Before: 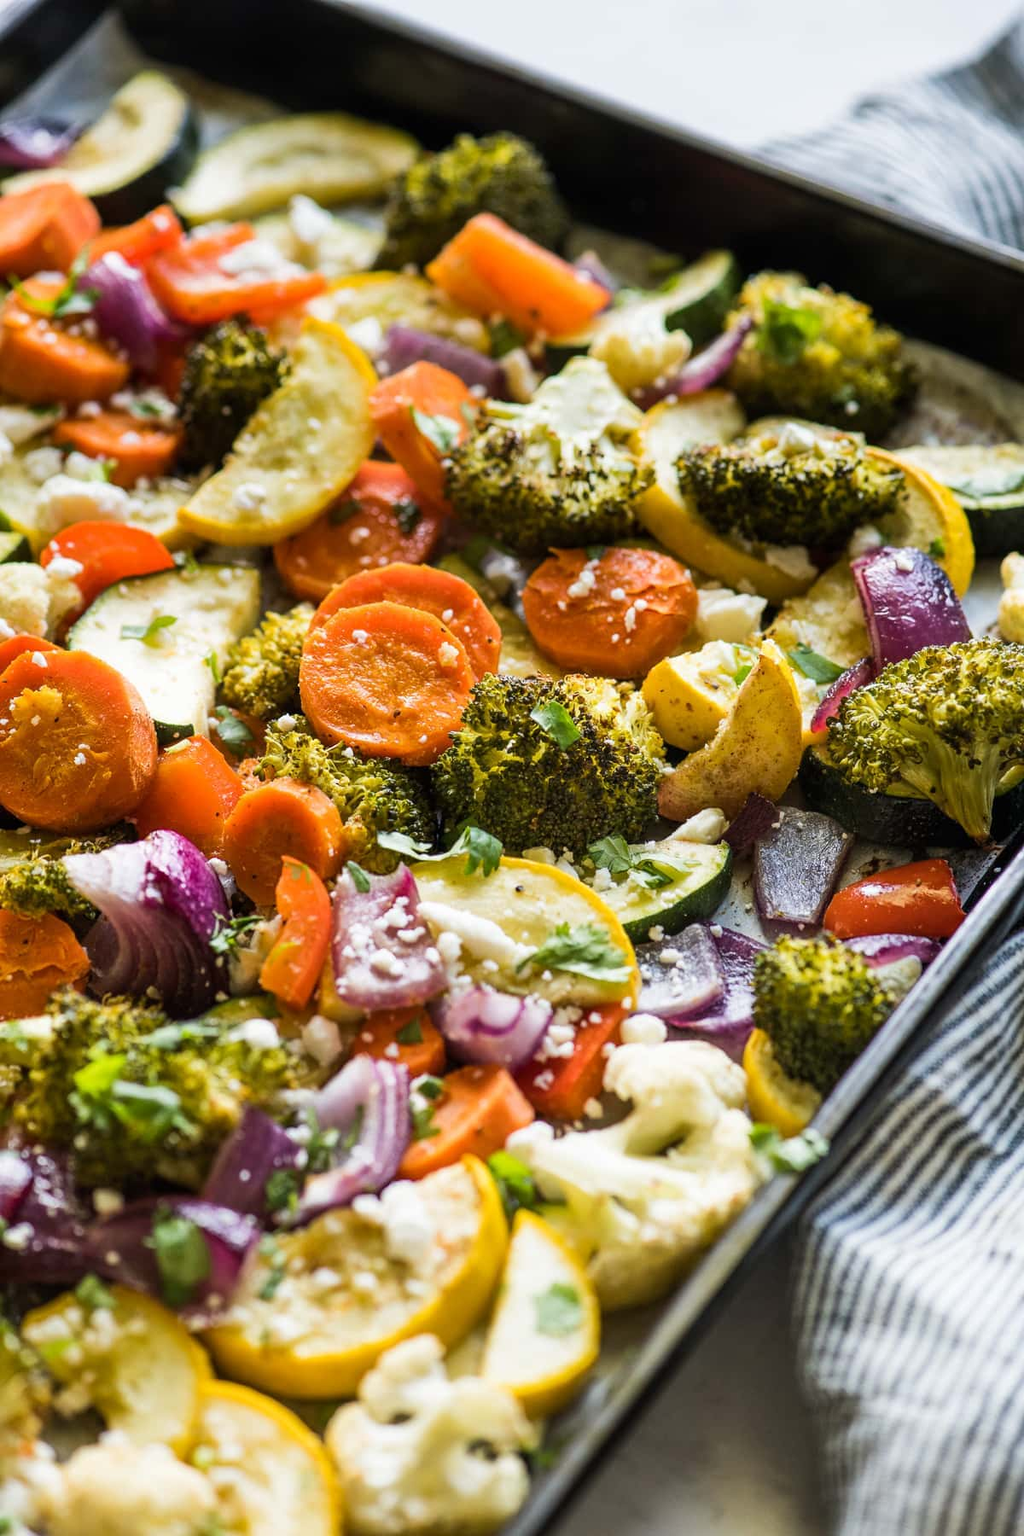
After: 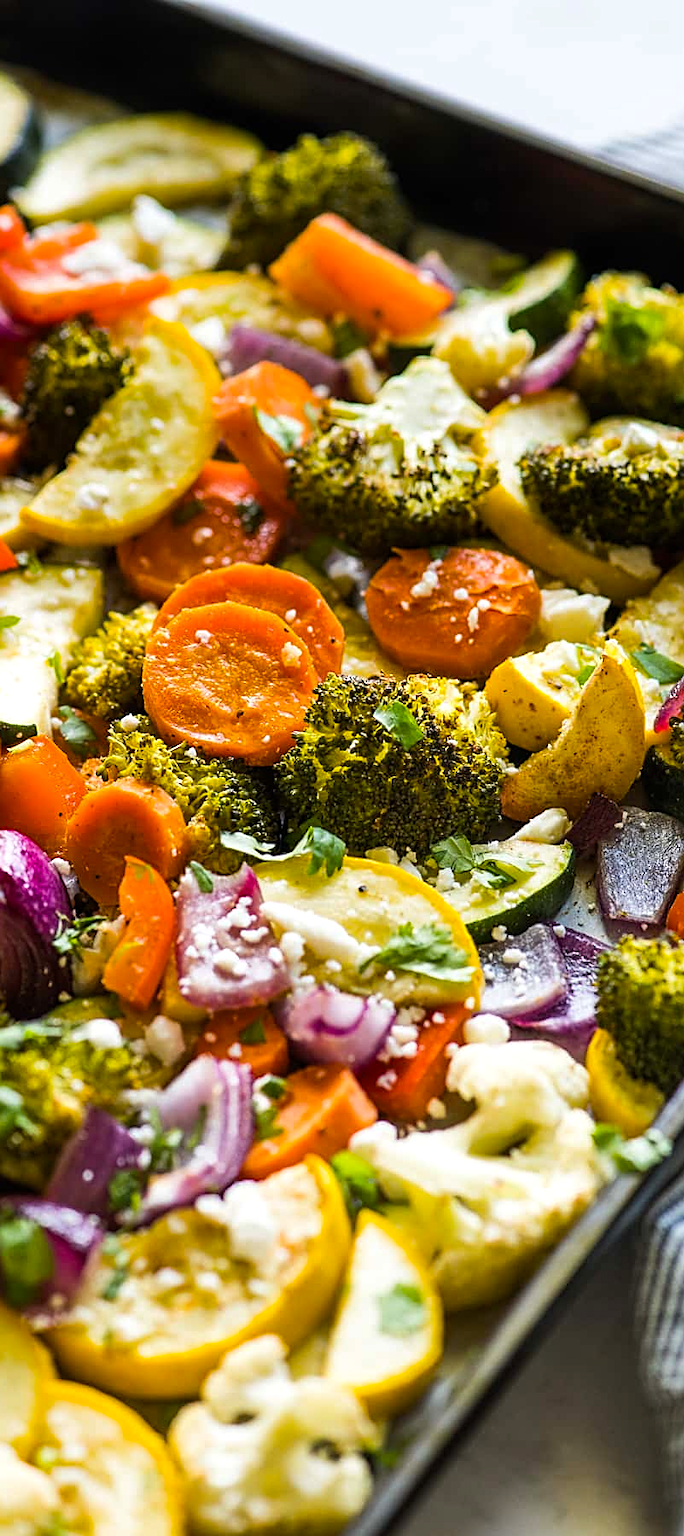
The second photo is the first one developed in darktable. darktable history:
sharpen: on, module defaults
crop: left 15.369%, right 17.746%
color balance rgb: perceptual saturation grading › global saturation 25.294%, contrast 5.045%
